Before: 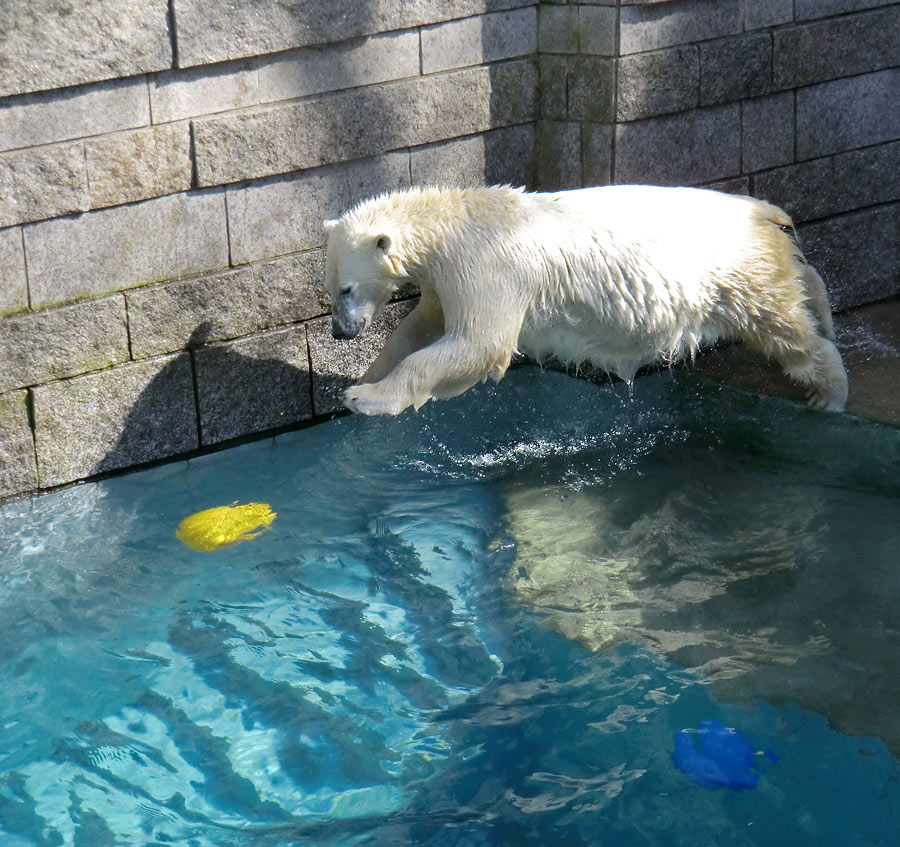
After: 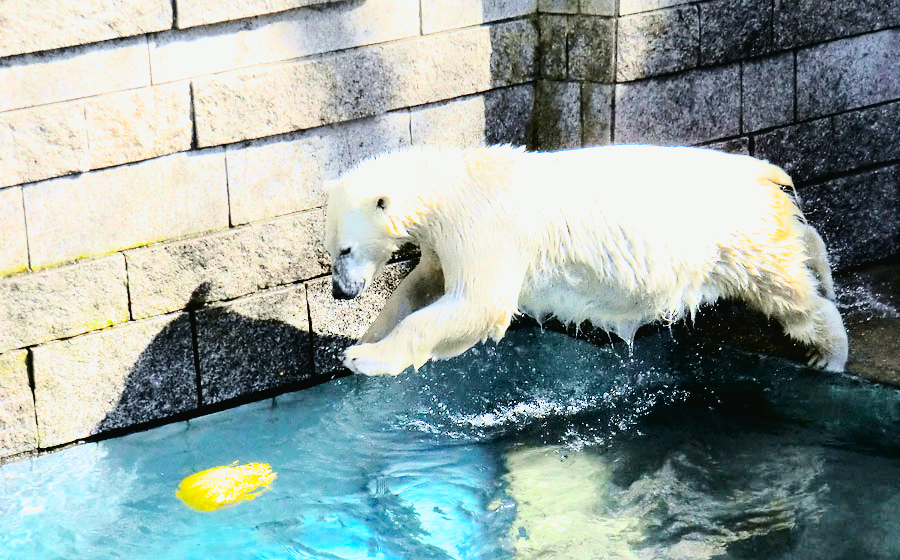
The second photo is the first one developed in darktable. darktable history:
filmic rgb: black relative exposure -4.01 EV, white relative exposure 3 EV, hardness 2.99, contrast 1.397, color science v6 (2022)
crop and rotate: top 4.725%, bottom 29.07%
tone curve: curves: ch0 [(0.003, 0.023) (0.071, 0.052) (0.236, 0.197) (0.466, 0.557) (0.644, 0.748) (0.803, 0.88) (0.994, 0.968)]; ch1 [(0, 0) (0.262, 0.227) (0.417, 0.386) (0.469, 0.467) (0.502, 0.498) (0.528, 0.53) (0.573, 0.57) (0.605, 0.621) (0.644, 0.671) (0.686, 0.728) (0.994, 0.987)]; ch2 [(0, 0) (0.262, 0.188) (0.385, 0.353) (0.427, 0.424) (0.495, 0.493) (0.515, 0.534) (0.547, 0.556) (0.589, 0.613) (0.644, 0.748) (1, 1)], color space Lab, independent channels, preserve colors none
exposure: black level correction 0, exposure 1.095 EV, compensate highlight preservation false
